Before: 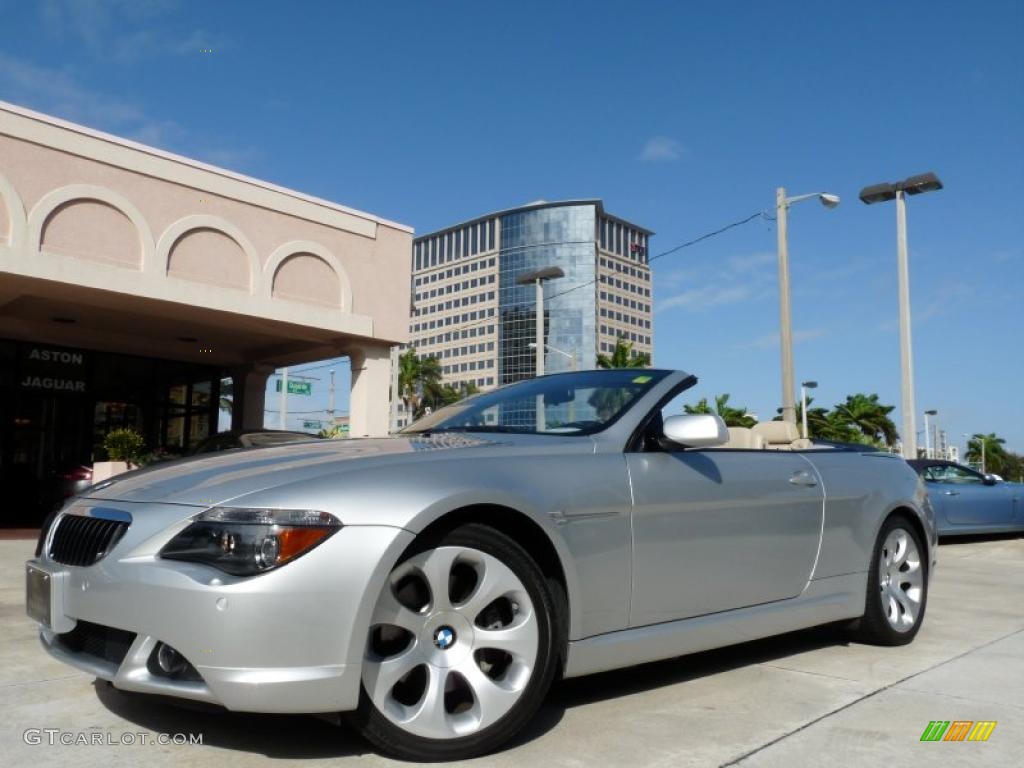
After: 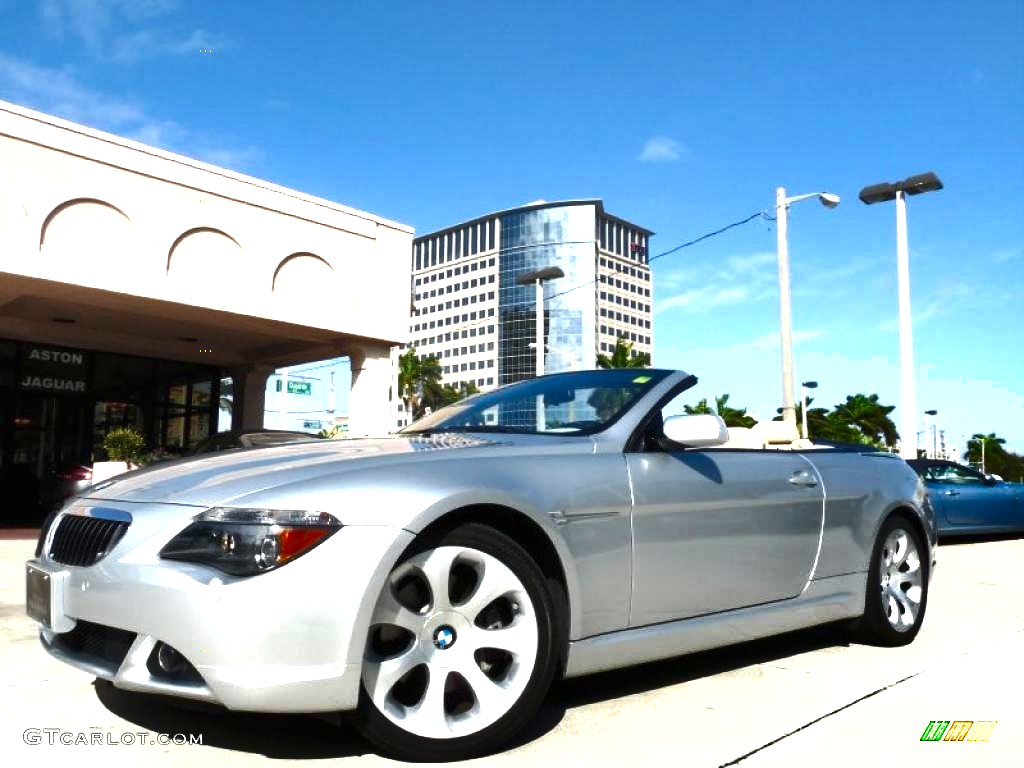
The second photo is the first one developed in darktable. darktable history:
exposure: black level correction 0, exposure 1.279 EV, compensate highlight preservation false
shadows and highlights: radius 168.94, shadows 26.13, white point adjustment 2.99, highlights -67.88, soften with gaussian
